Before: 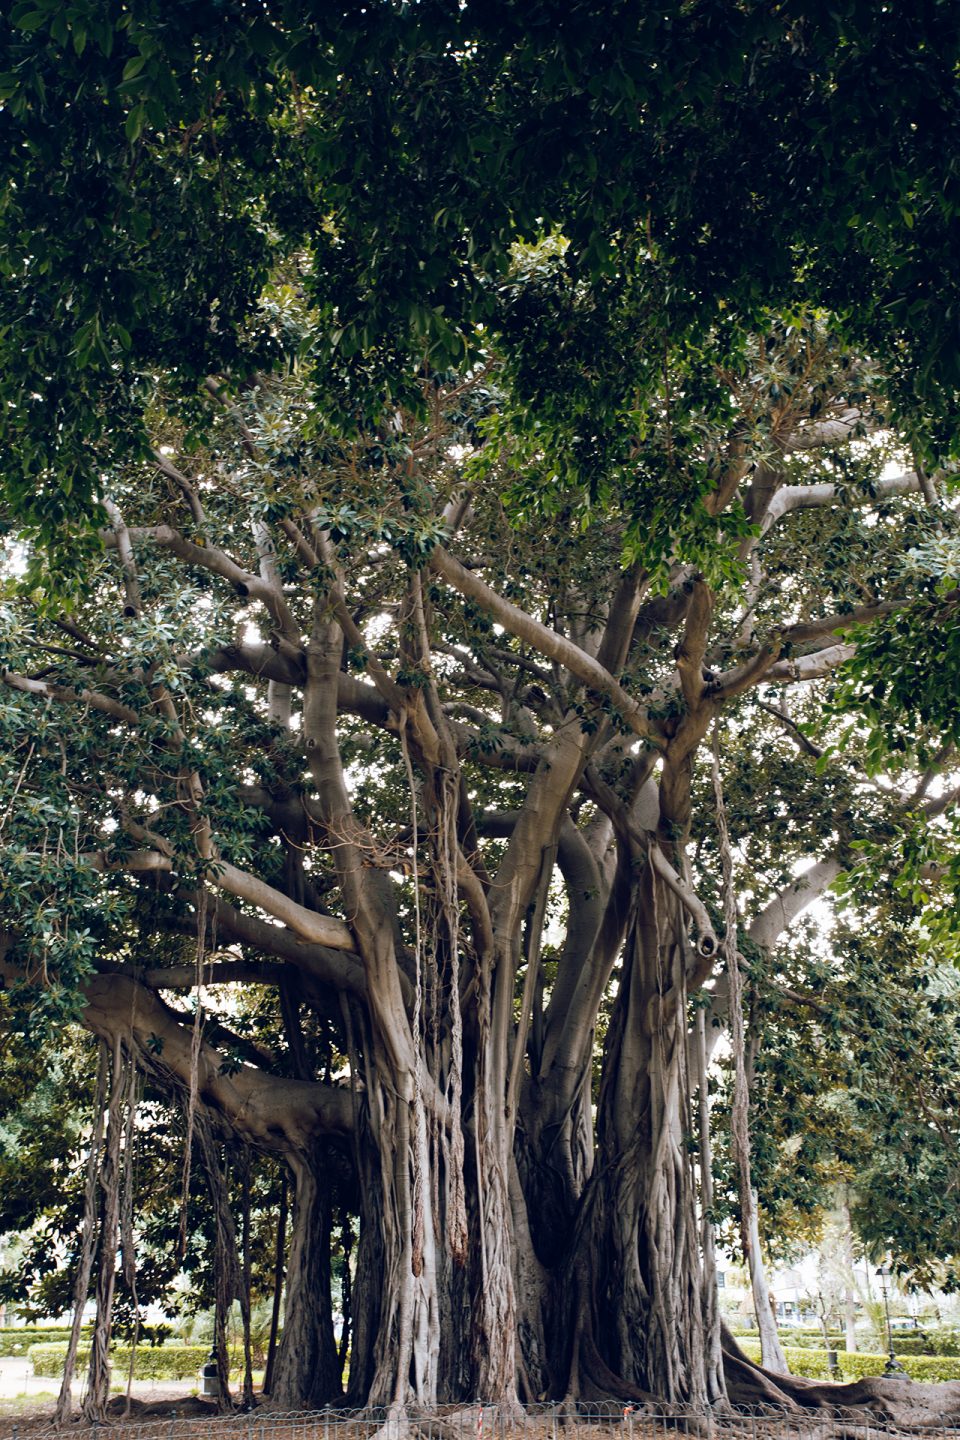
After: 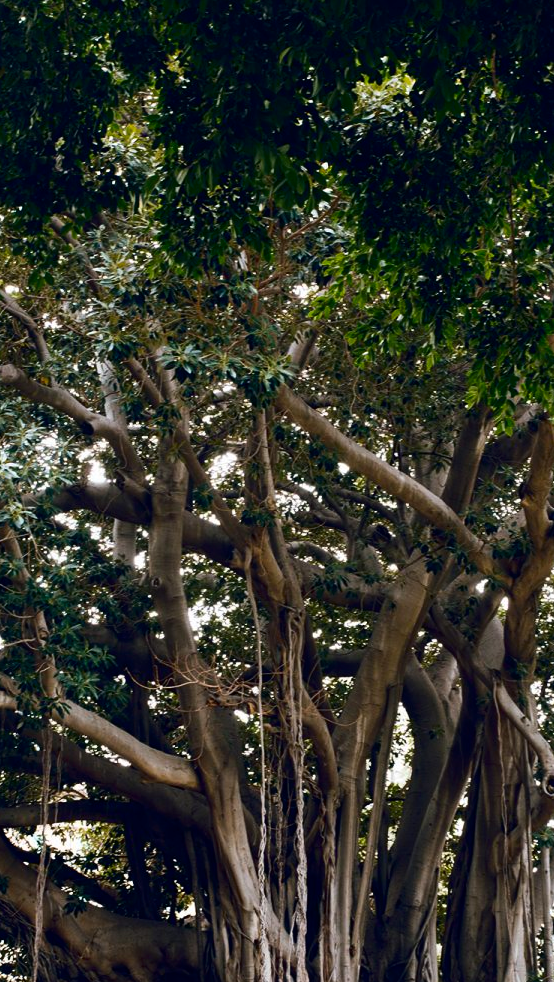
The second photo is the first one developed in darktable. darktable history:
crop: left 16.202%, top 11.208%, right 26.045%, bottom 20.557%
contrast brightness saturation: contrast 0.12, brightness -0.12, saturation 0.2
